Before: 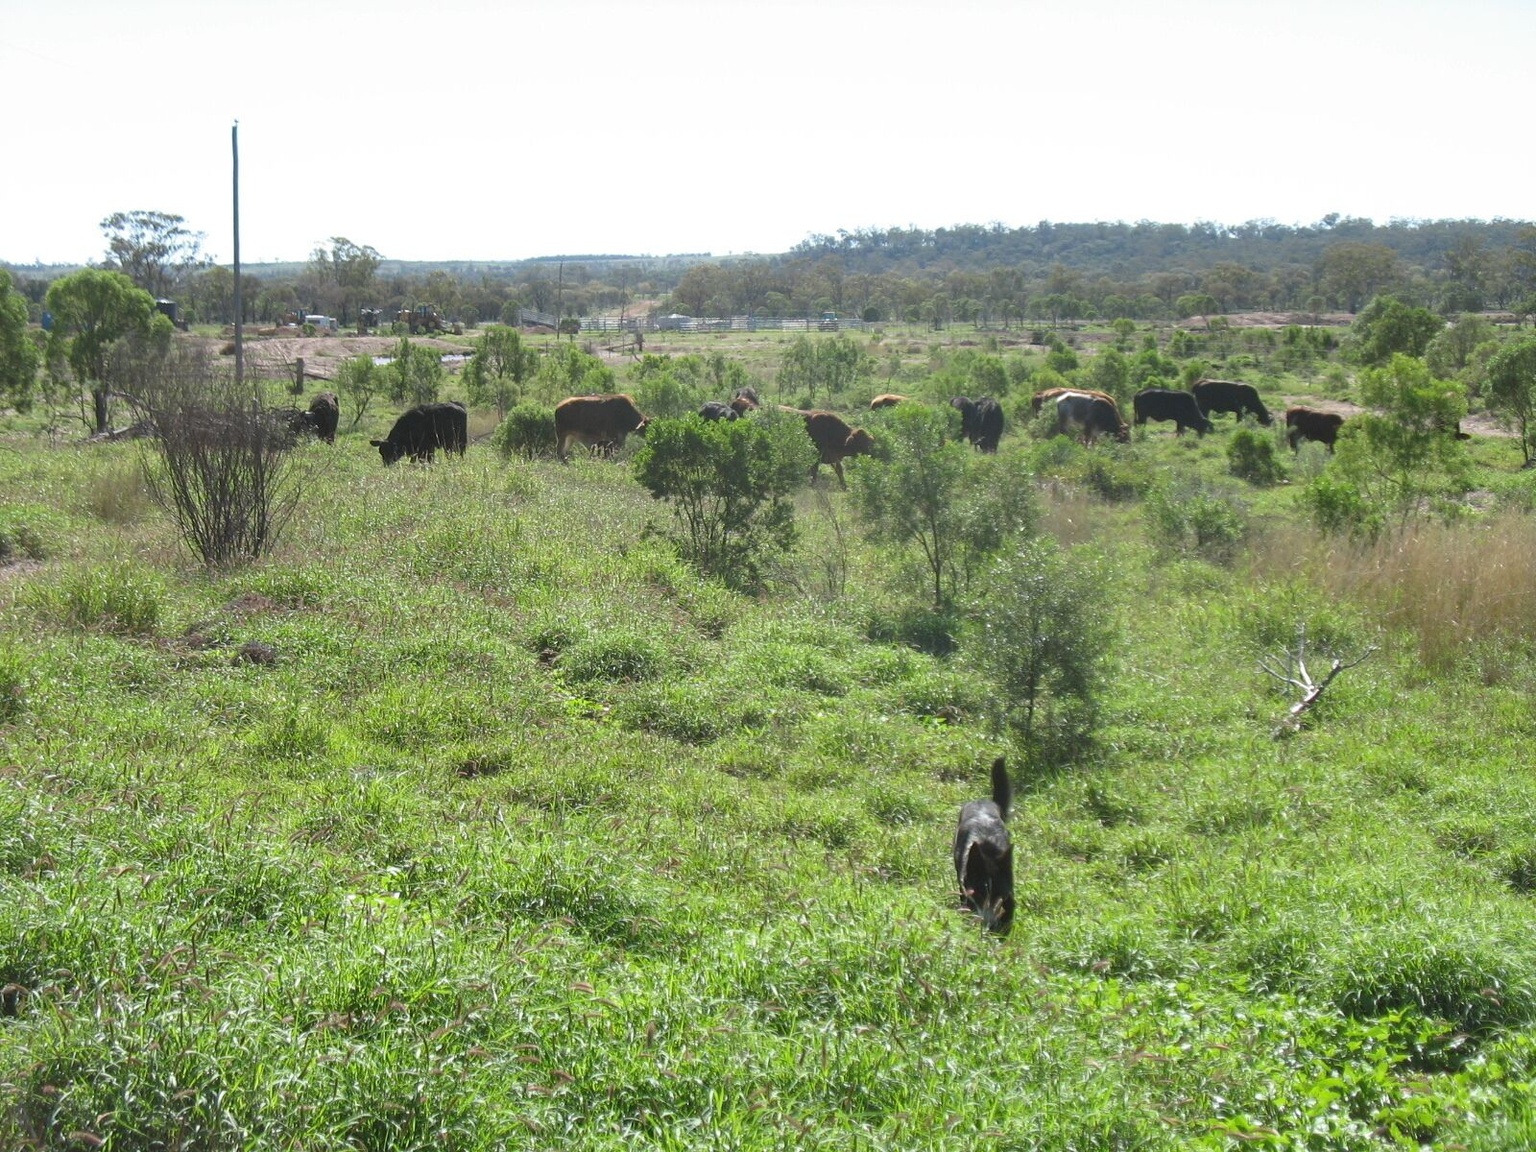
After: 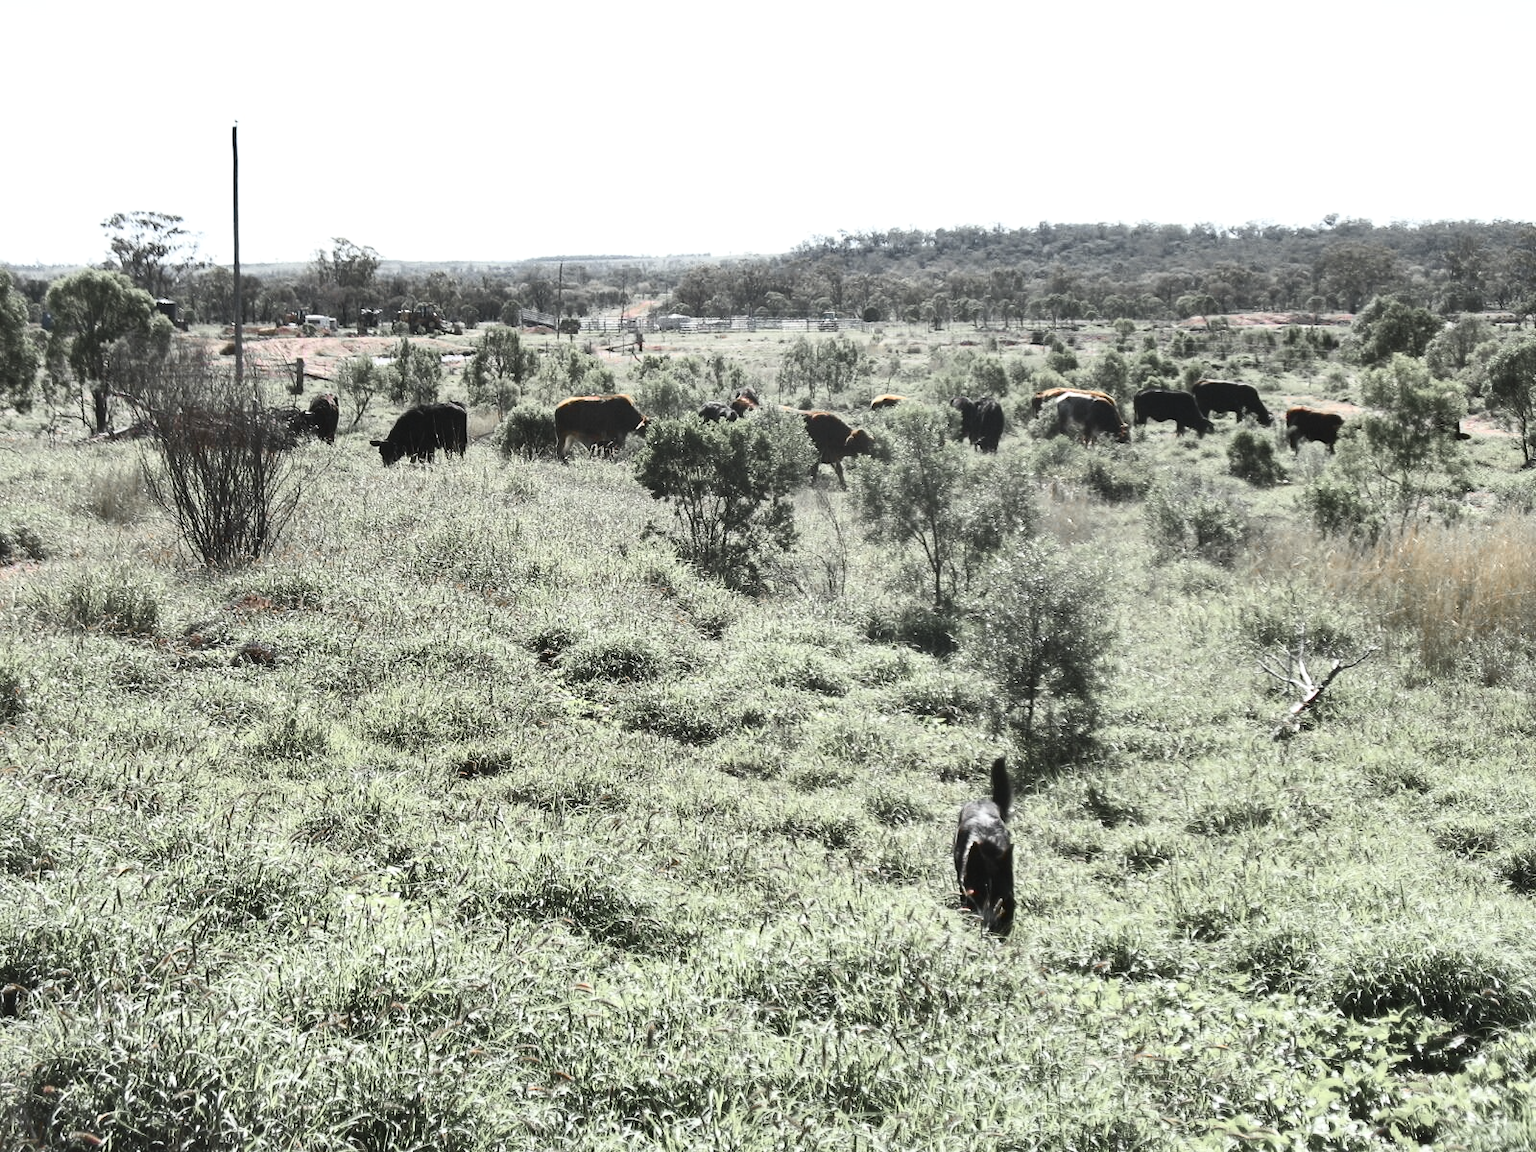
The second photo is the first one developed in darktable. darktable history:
shadows and highlights: white point adjustment 0.954, soften with gaussian
color zones: curves: ch1 [(0, 0.638) (0.193, 0.442) (0.286, 0.15) (0.429, 0.14) (0.571, 0.142) (0.714, 0.154) (0.857, 0.175) (1, 0.638)]
contrast brightness saturation: contrast 0.403, brightness 0.109, saturation 0.212
